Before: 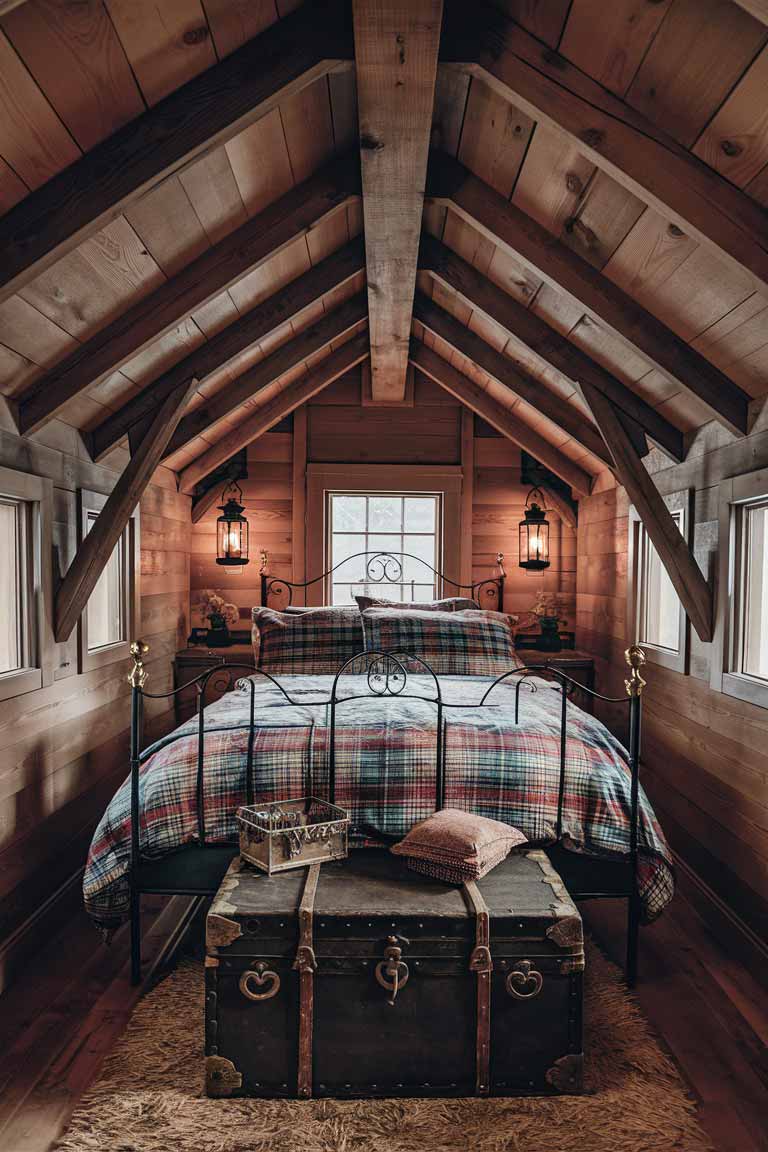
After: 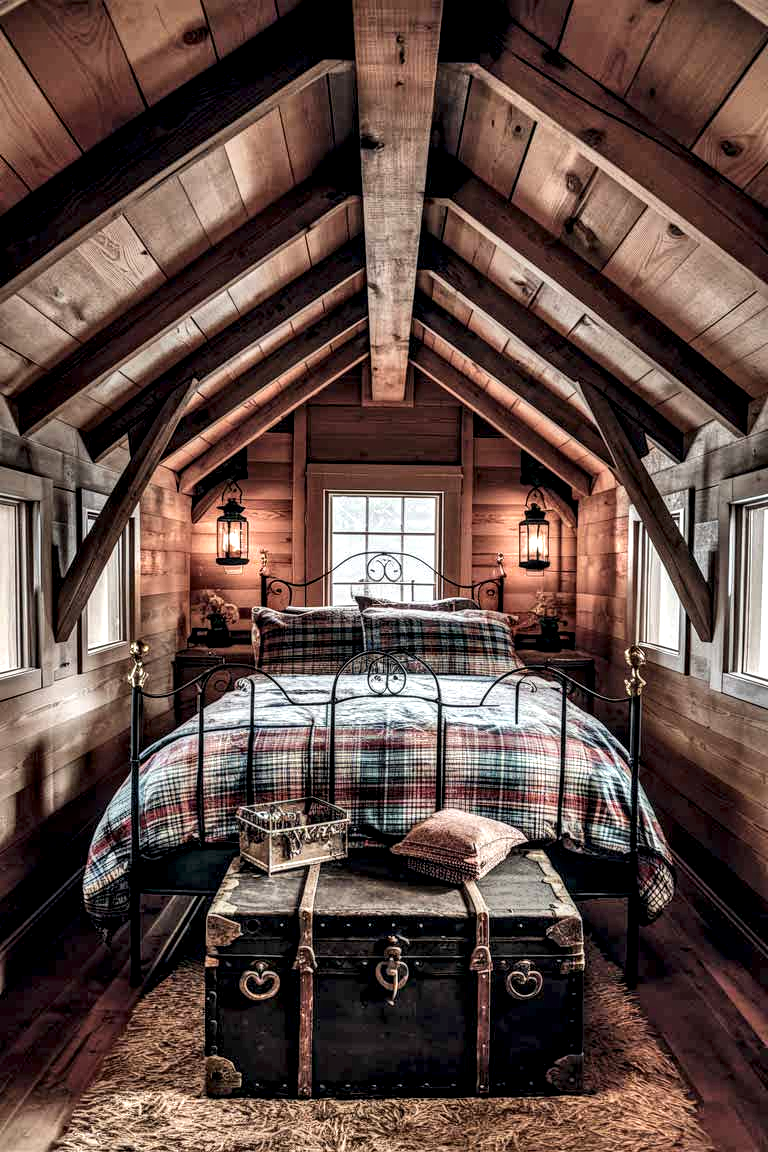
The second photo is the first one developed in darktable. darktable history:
exposure: compensate exposure bias true, compensate highlight preservation false
local contrast: highlights 21%, detail 198%
shadows and highlights: soften with gaussian
